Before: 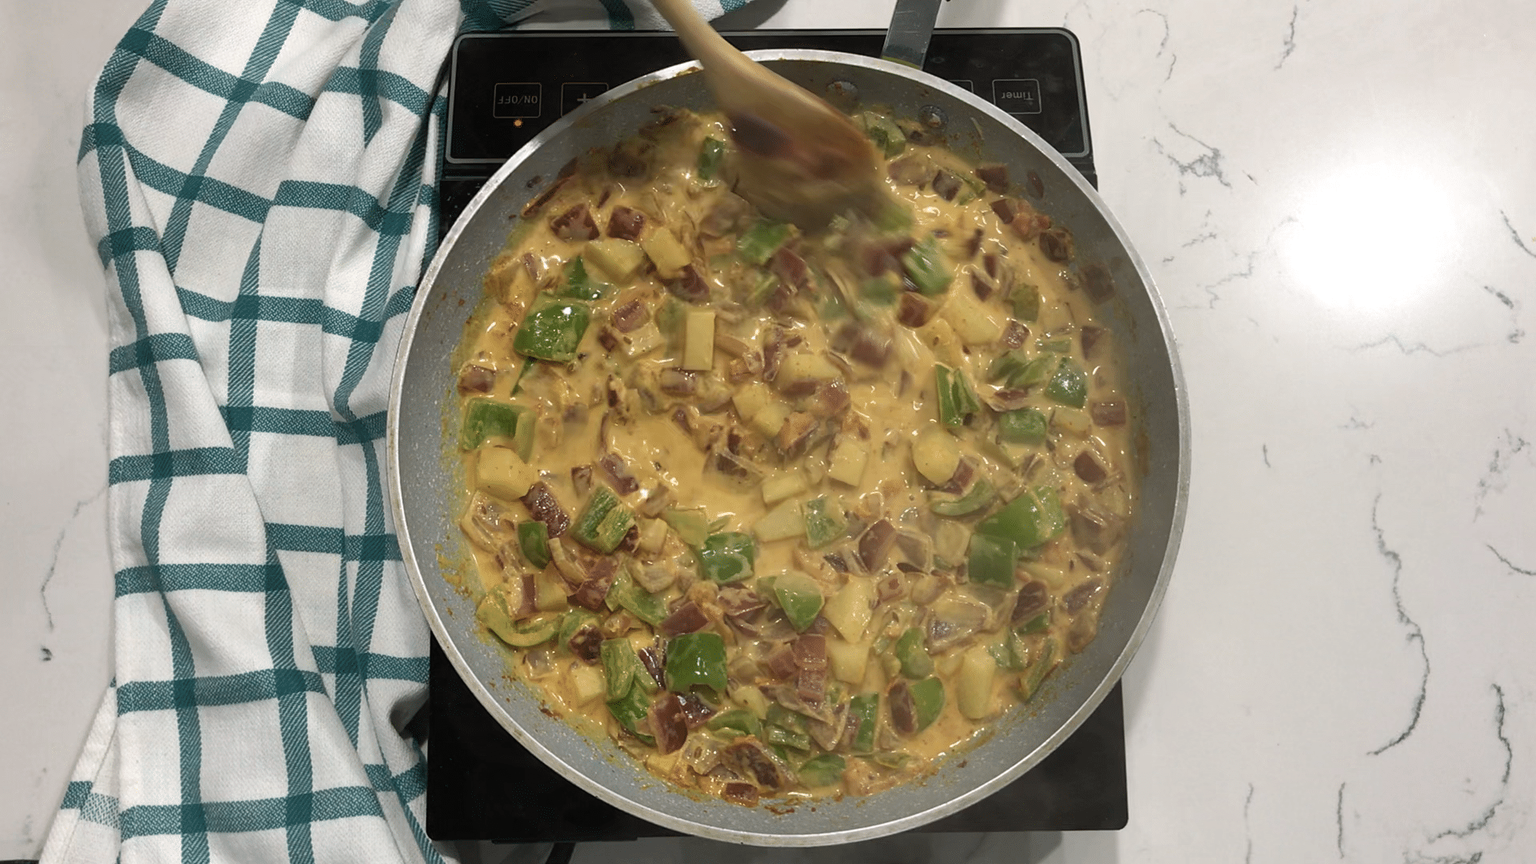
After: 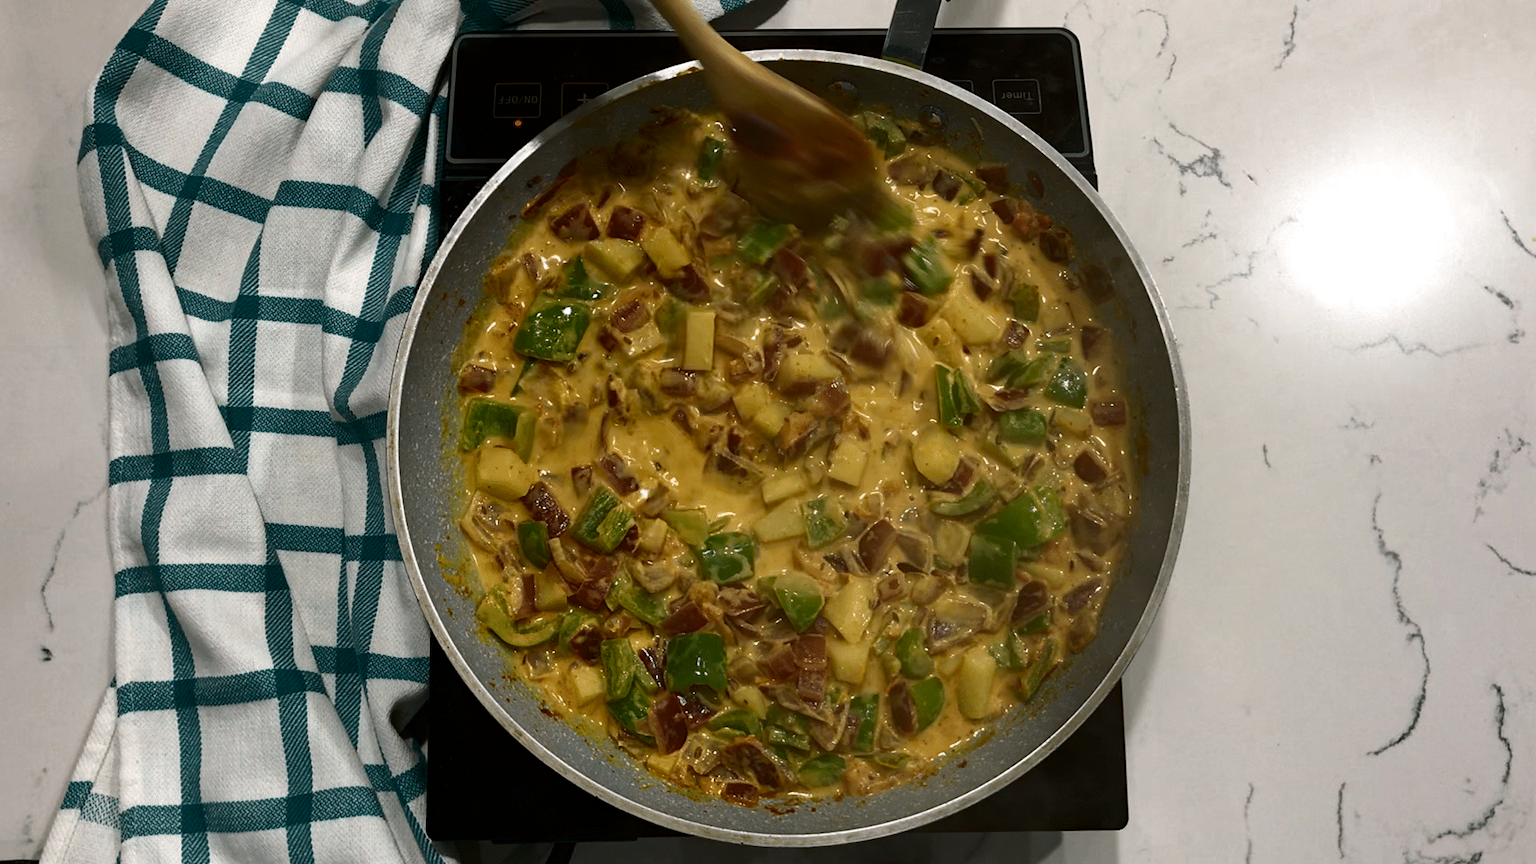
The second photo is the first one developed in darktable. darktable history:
contrast brightness saturation: contrast 0.126, brightness -0.232, saturation 0.142
haze removal: compatibility mode true, adaptive false
